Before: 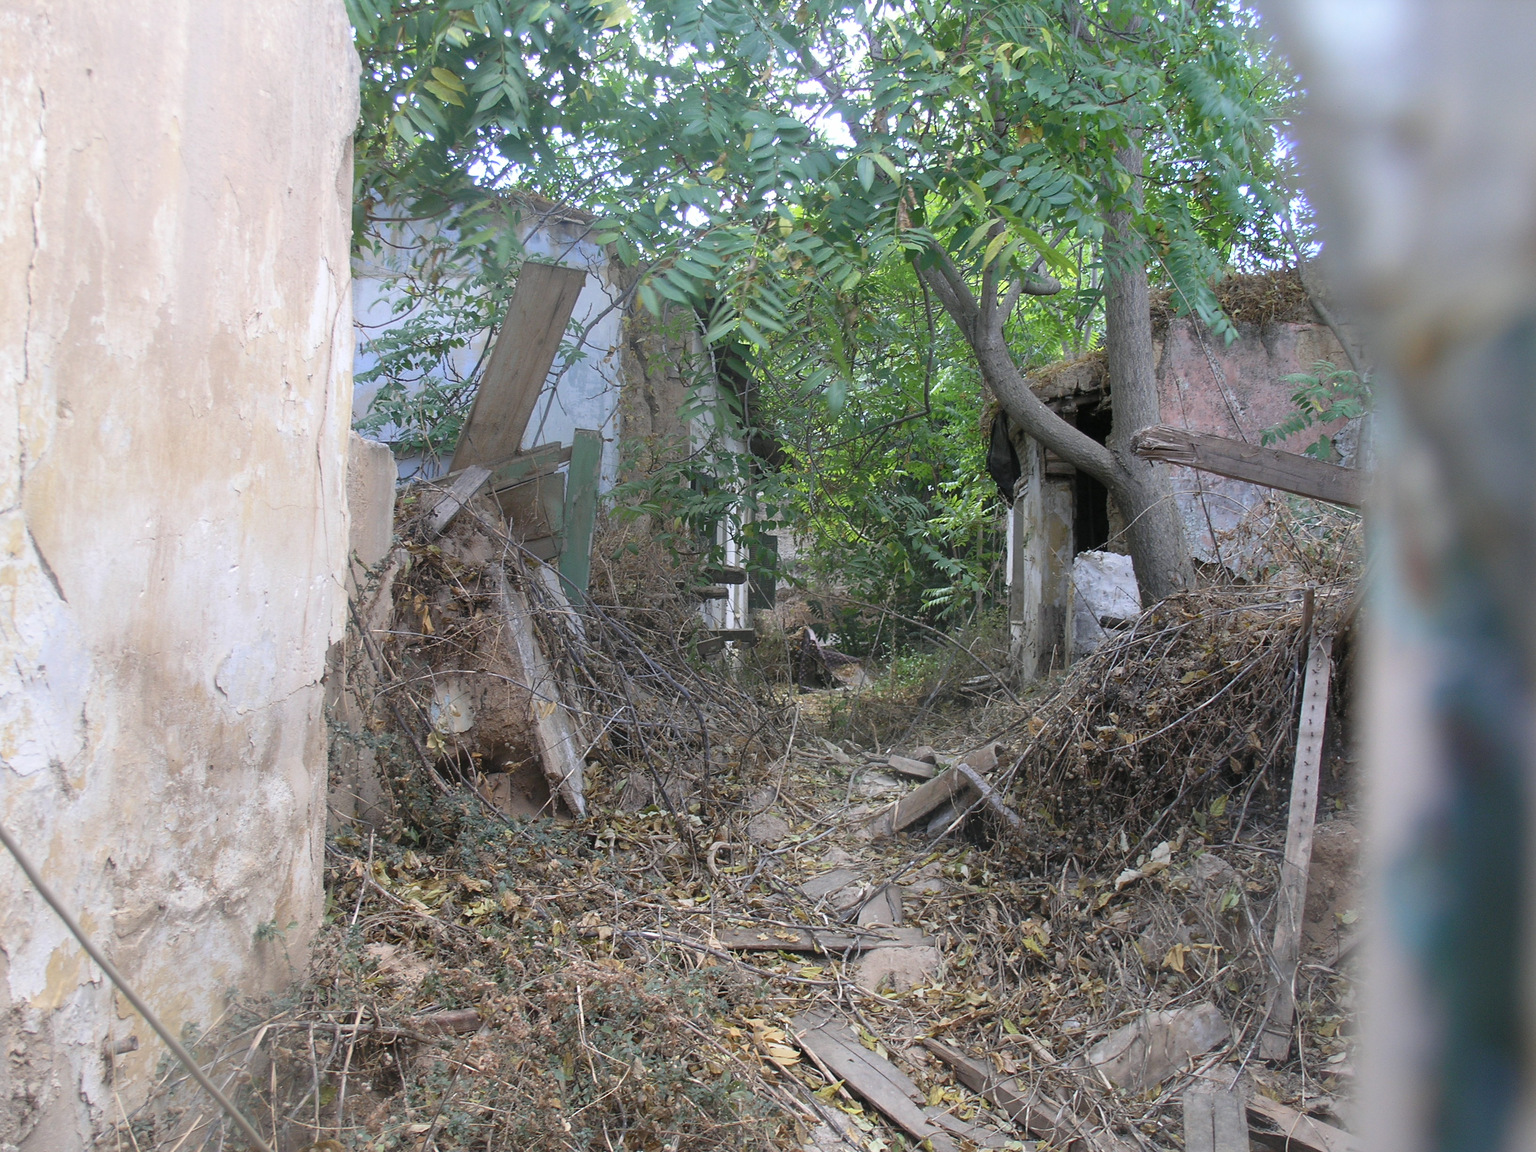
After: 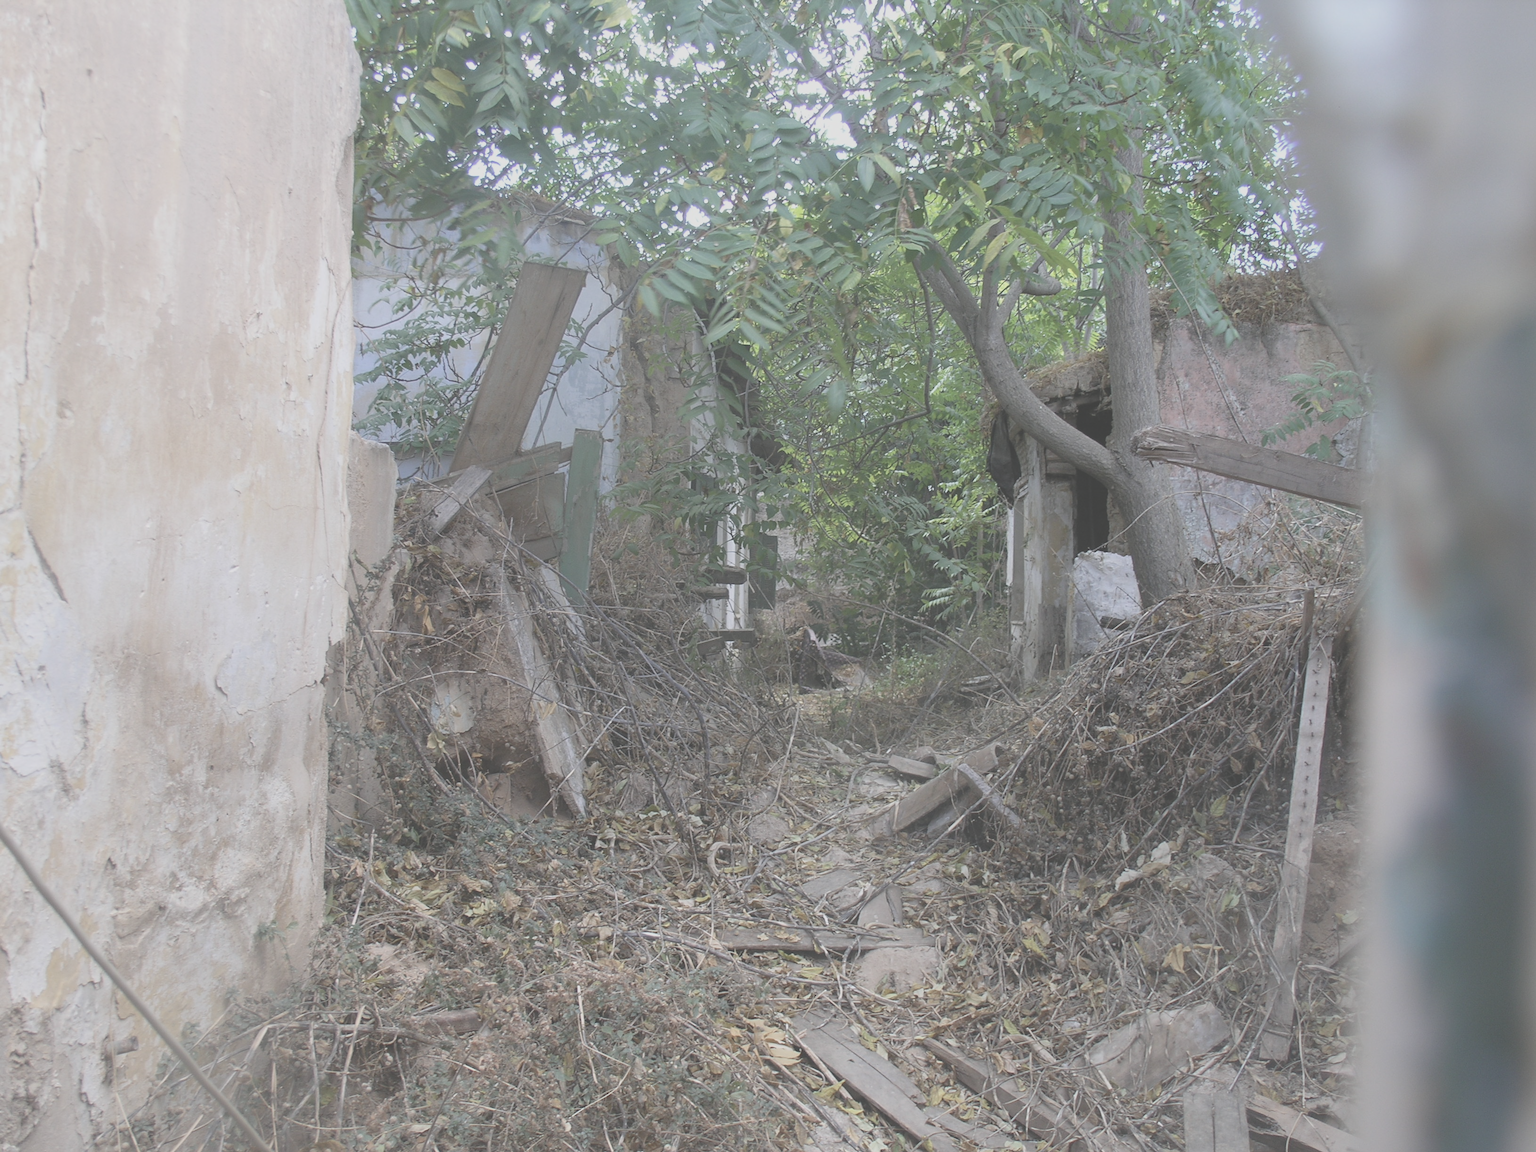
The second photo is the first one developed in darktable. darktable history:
contrast brightness saturation: contrast -0.26, saturation -0.43
tone curve: curves: ch0 [(0, 0) (0.003, 0.144) (0.011, 0.149) (0.025, 0.159) (0.044, 0.183) (0.069, 0.207) (0.1, 0.236) (0.136, 0.269) (0.177, 0.303) (0.224, 0.339) (0.277, 0.38) (0.335, 0.428) (0.399, 0.478) (0.468, 0.539) (0.543, 0.604) (0.623, 0.679) (0.709, 0.755) (0.801, 0.836) (0.898, 0.918) (1, 1)], preserve colors none
